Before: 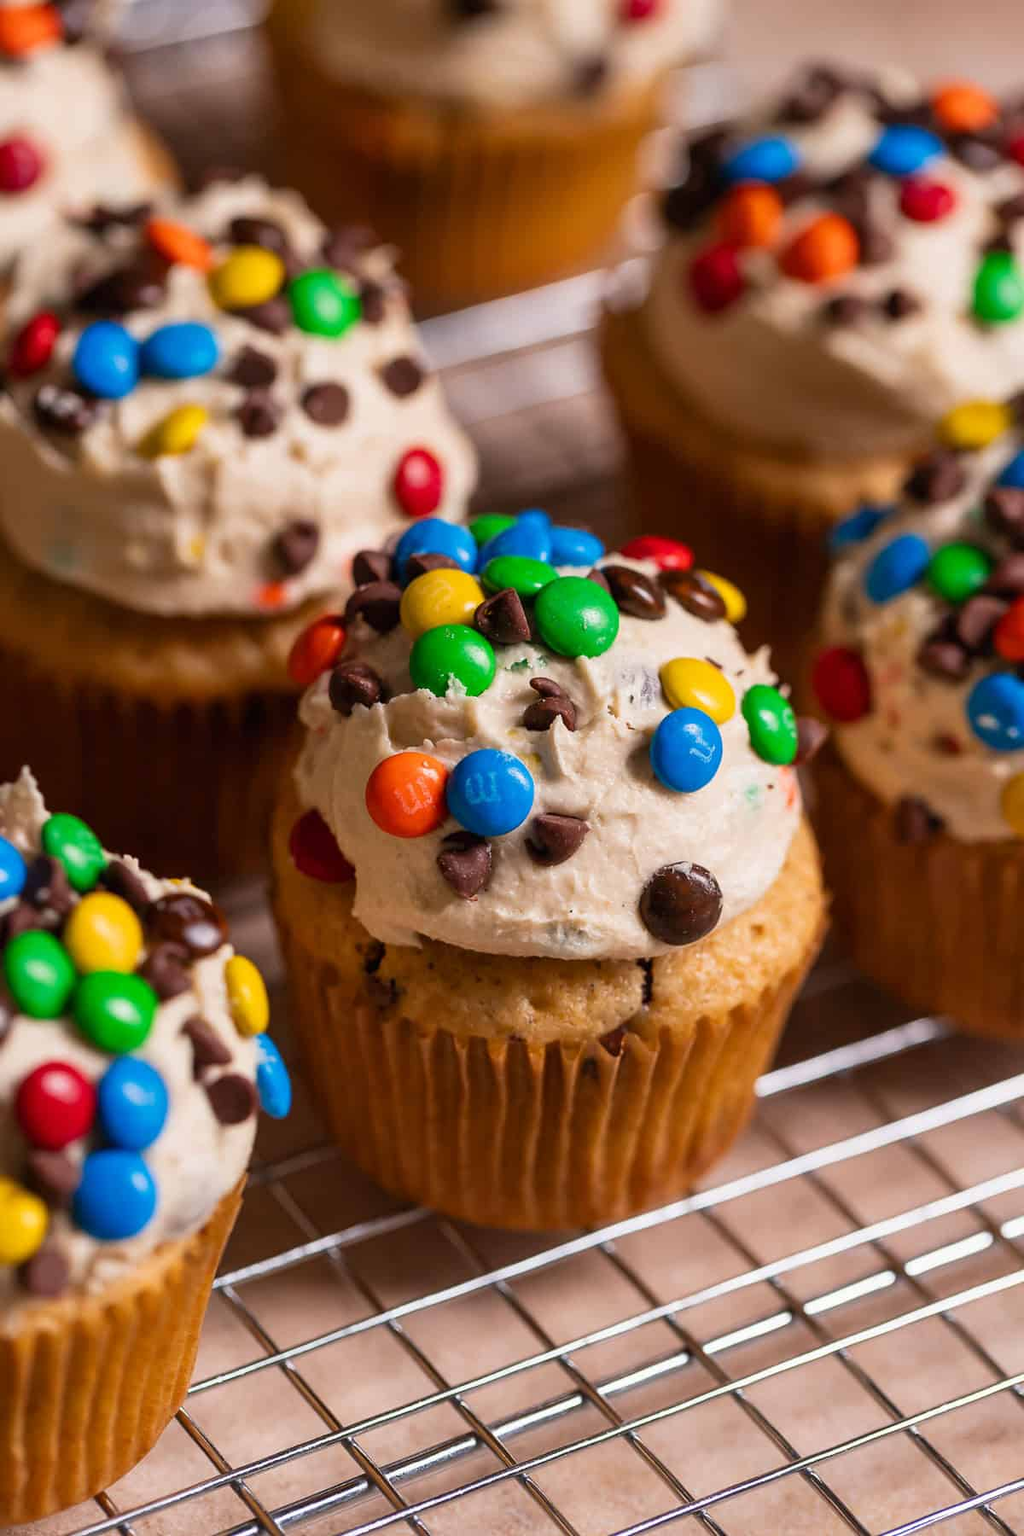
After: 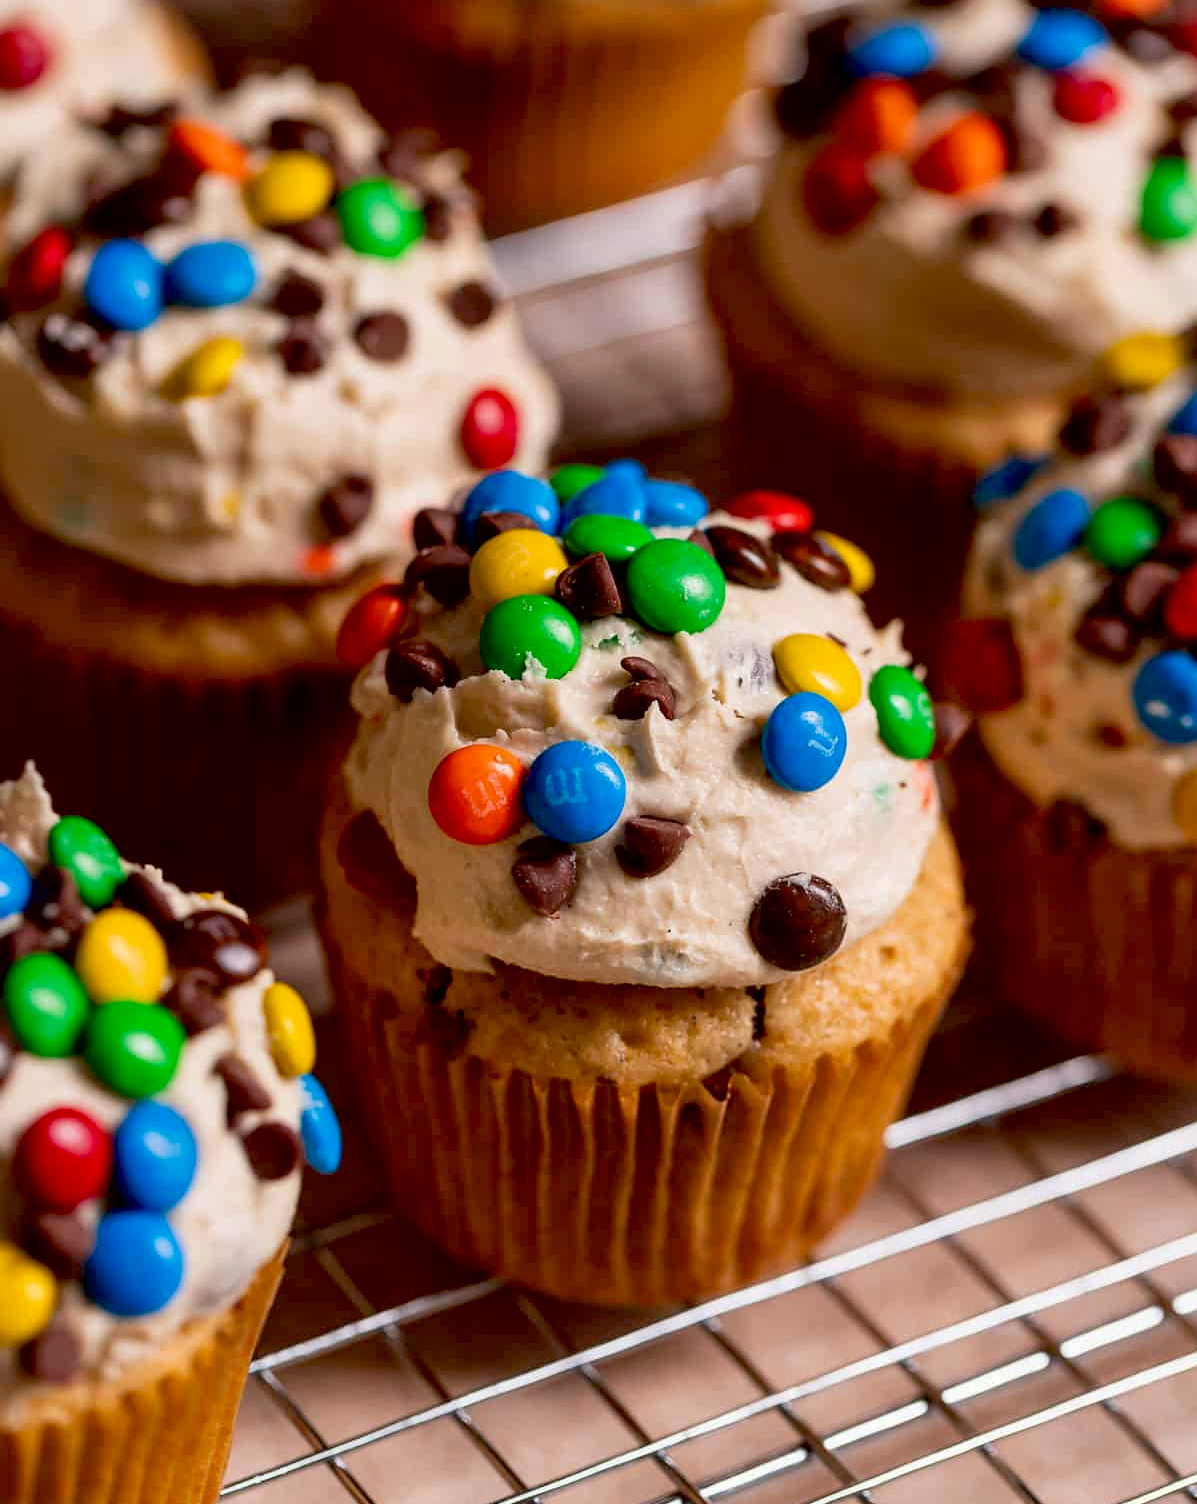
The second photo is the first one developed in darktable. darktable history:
exposure: black level correction 0.016, exposure -0.009 EV, compensate highlight preservation false
local contrast: mode bilateral grid, contrast 10, coarseness 25, detail 115%, midtone range 0.2
crop: top 7.625%, bottom 8.027%
